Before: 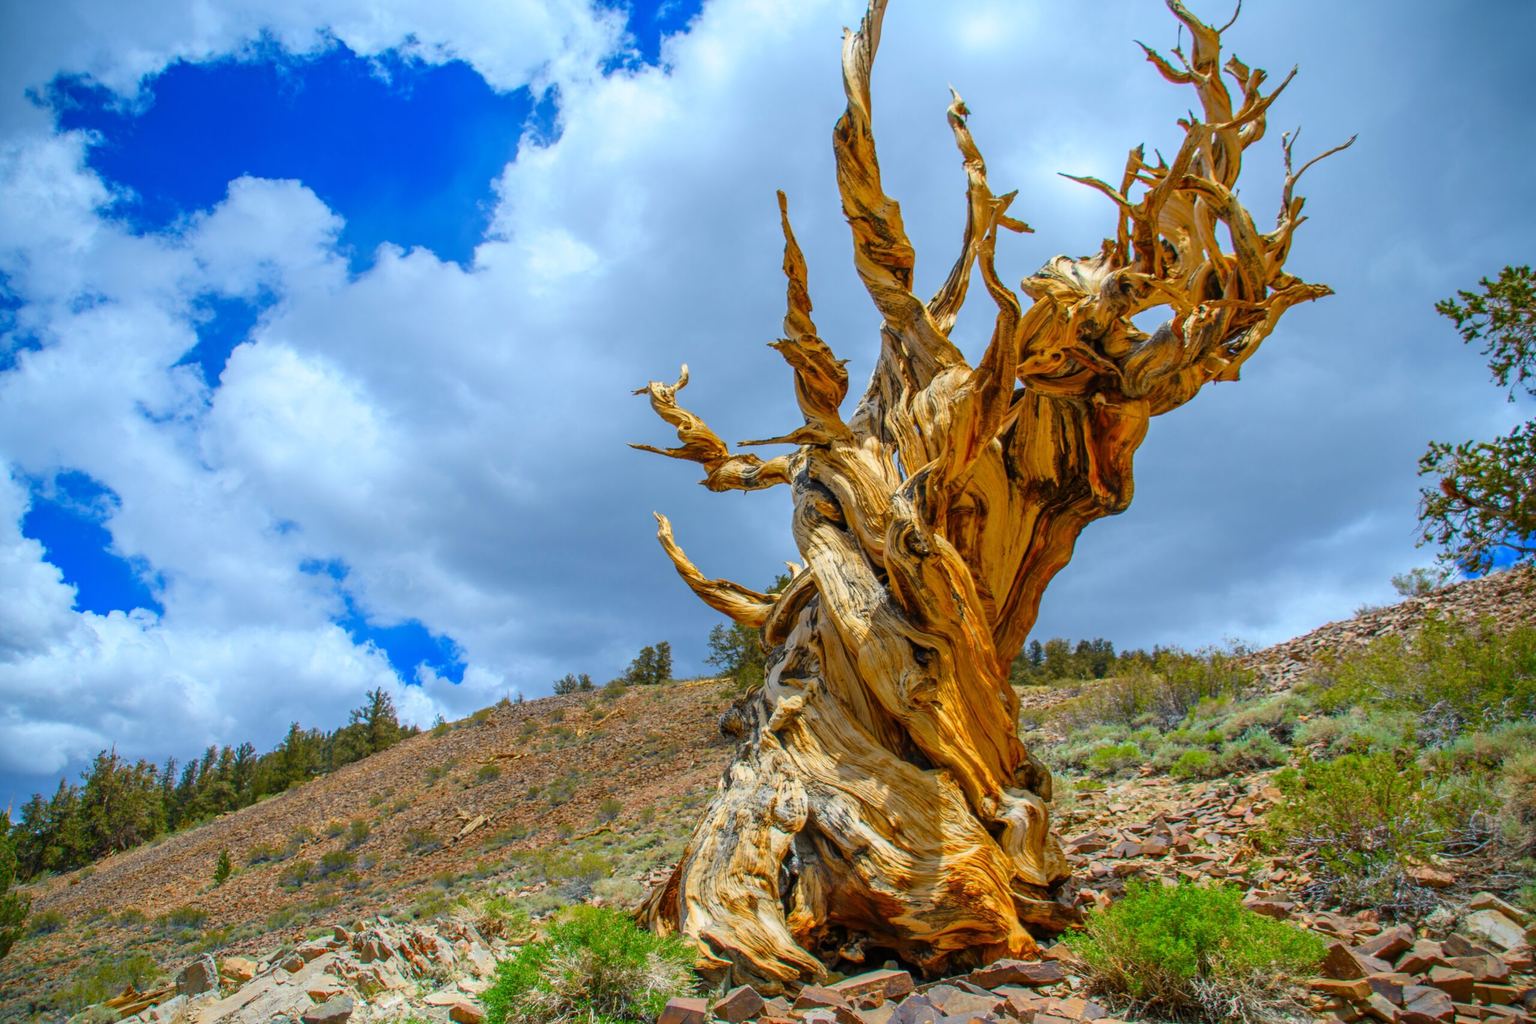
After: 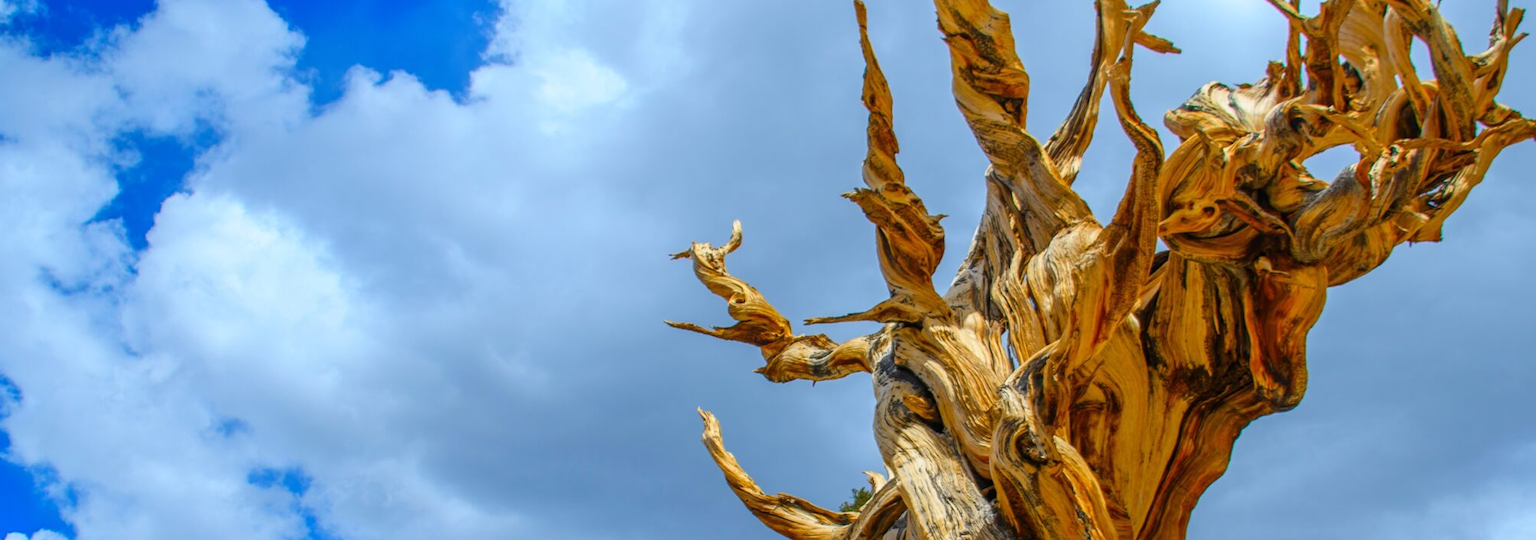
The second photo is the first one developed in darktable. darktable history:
crop: left 6.797%, top 18.675%, right 14.442%, bottom 39.785%
